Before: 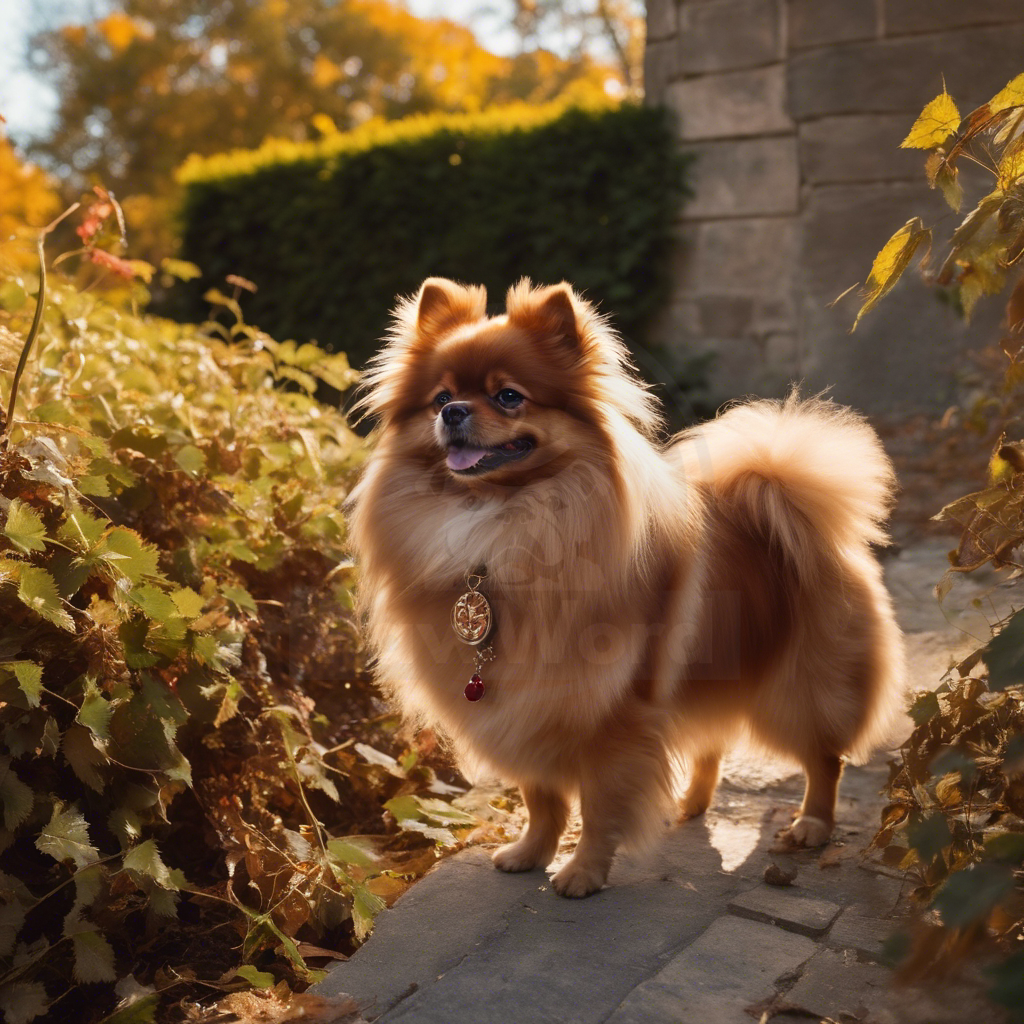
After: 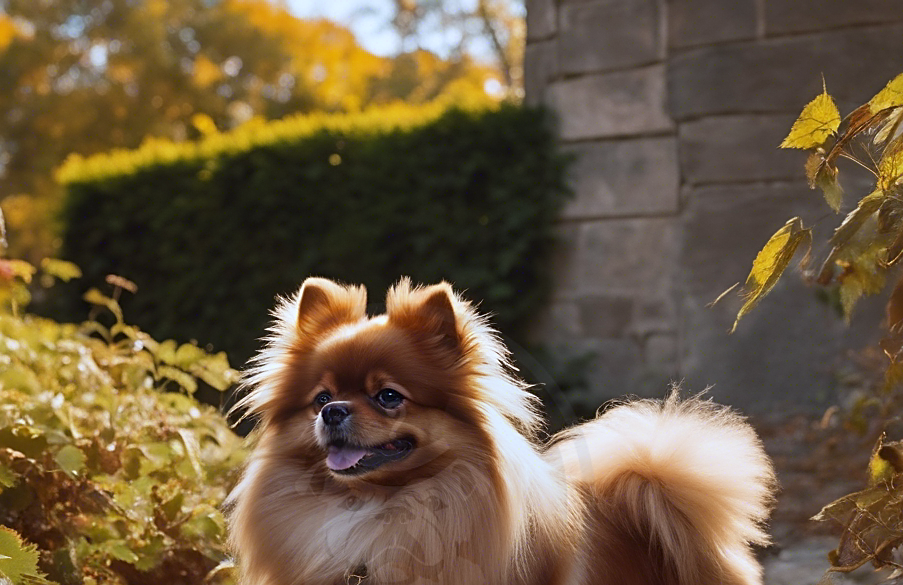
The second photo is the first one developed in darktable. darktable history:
sharpen: on, module defaults
crop and rotate: left 11.812%, bottom 42.776%
white balance: red 0.931, blue 1.11
